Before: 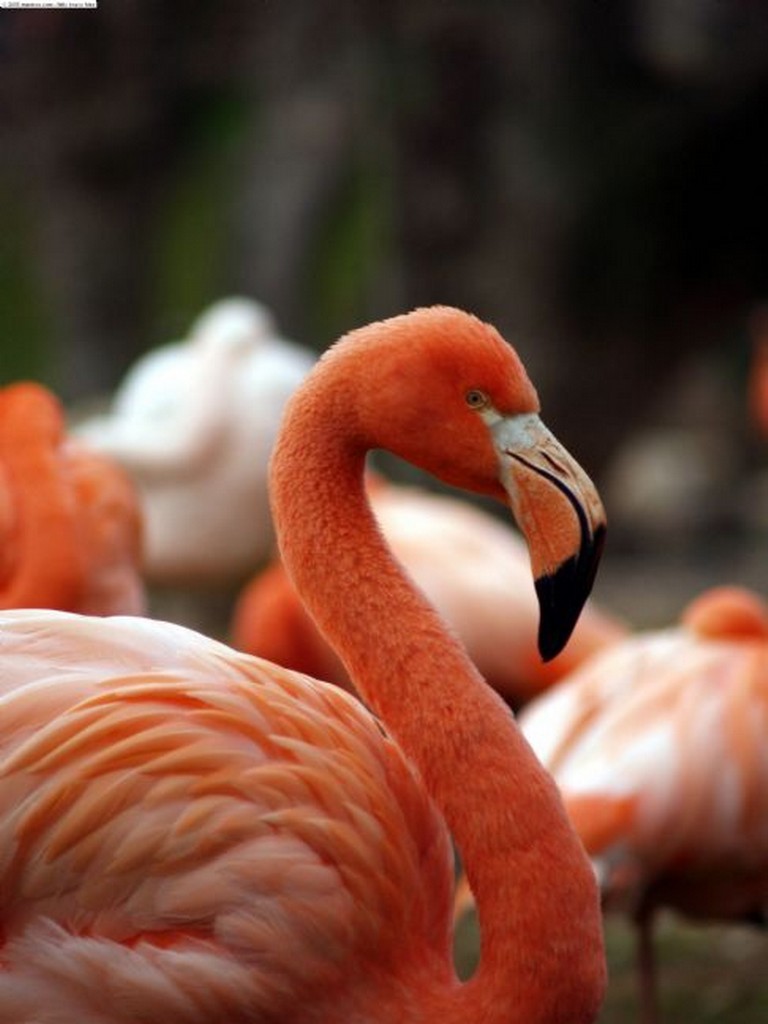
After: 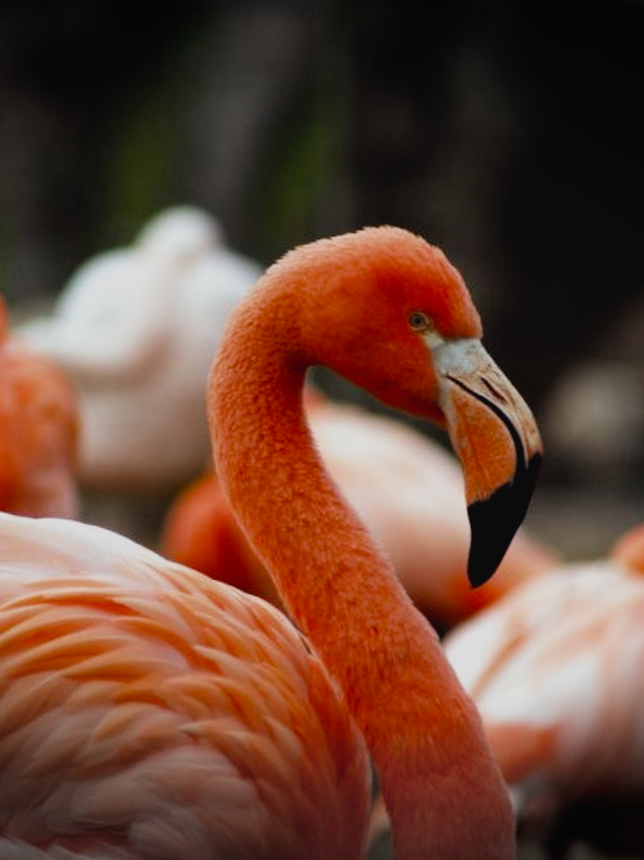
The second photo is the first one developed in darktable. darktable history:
crop and rotate: angle -3.17°, left 5.316%, top 5.165%, right 4.687%, bottom 4.719%
contrast brightness saturation: contrast -0.074, brightness -0.037, saturation -0.115
vignetting: fall-off start 99.32%, brightness -0.575, width/height ratio 1.311
filmic rgb: middle gray luminance 9.11%, black relative exposure -10.62 EV, white relative exposure 3.44 EV, target black luminance 0%, hardness 5.96, latitude 59.69%, contrast 1.087, highlights saturation mix 5.32%, shadows ↔ highlights balance 28.59%, color science v4 (2020)
